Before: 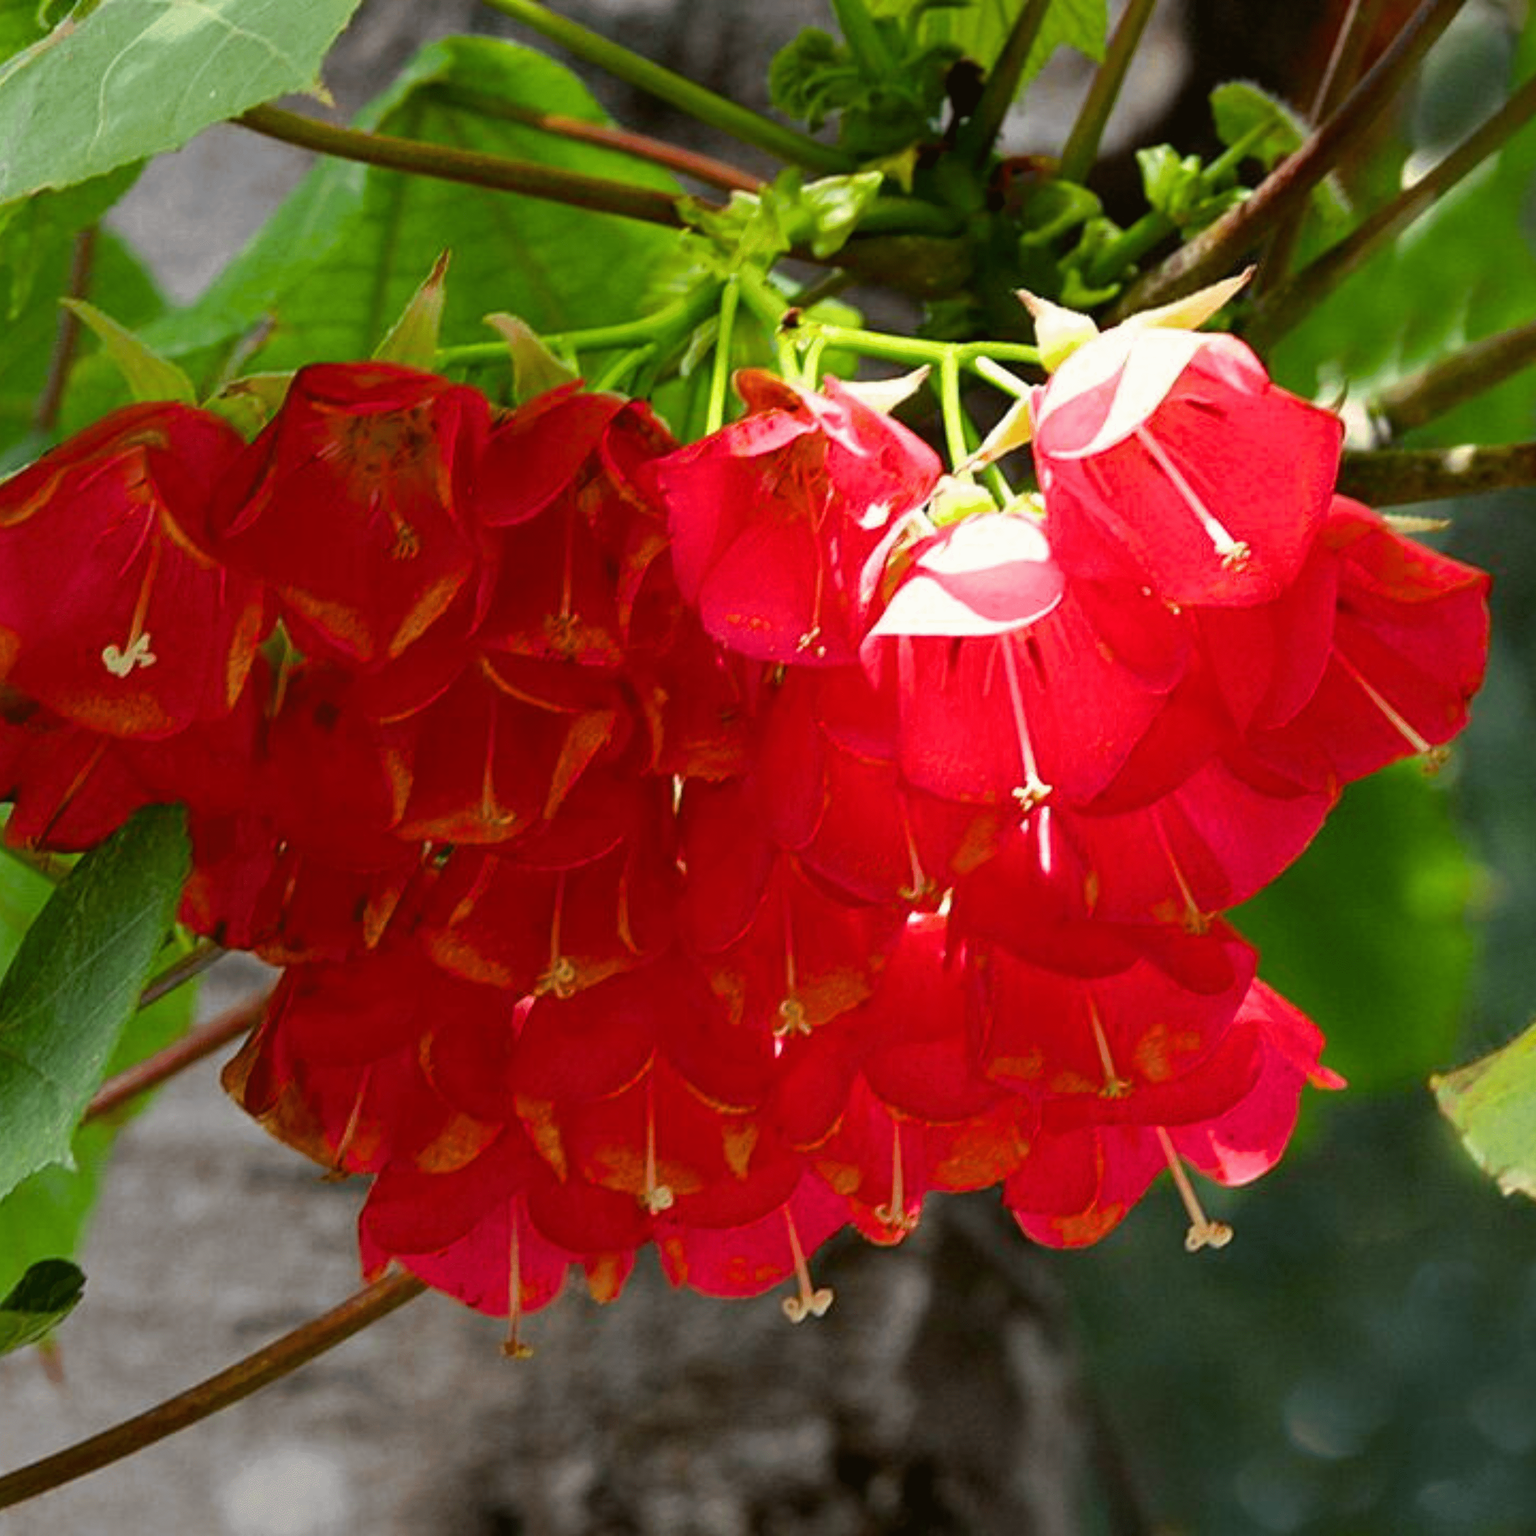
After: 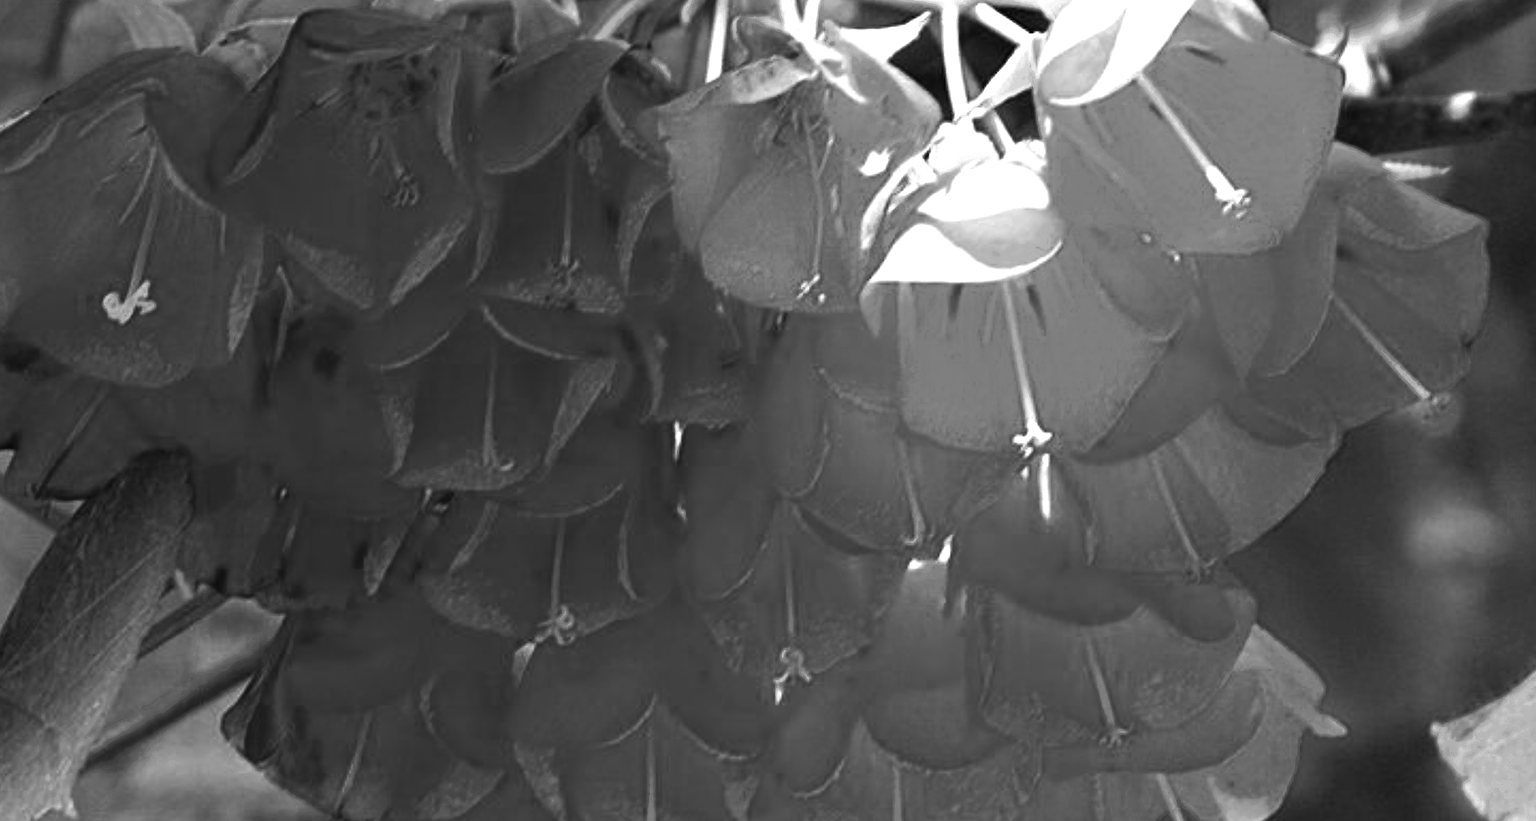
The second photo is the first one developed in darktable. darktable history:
white balance: red 1.045, blue 0.932
color balance rgb: perceptual brilliance grading › highlights 14.29%, perceptual brilliance grading › mid-tones -5.92%, perceptual brilliance grading › shadows -26.83%, global vibrance 31.18%
crop and rotate: top 23.043%, bottom 23.437%
monochrome: on, module defaults
